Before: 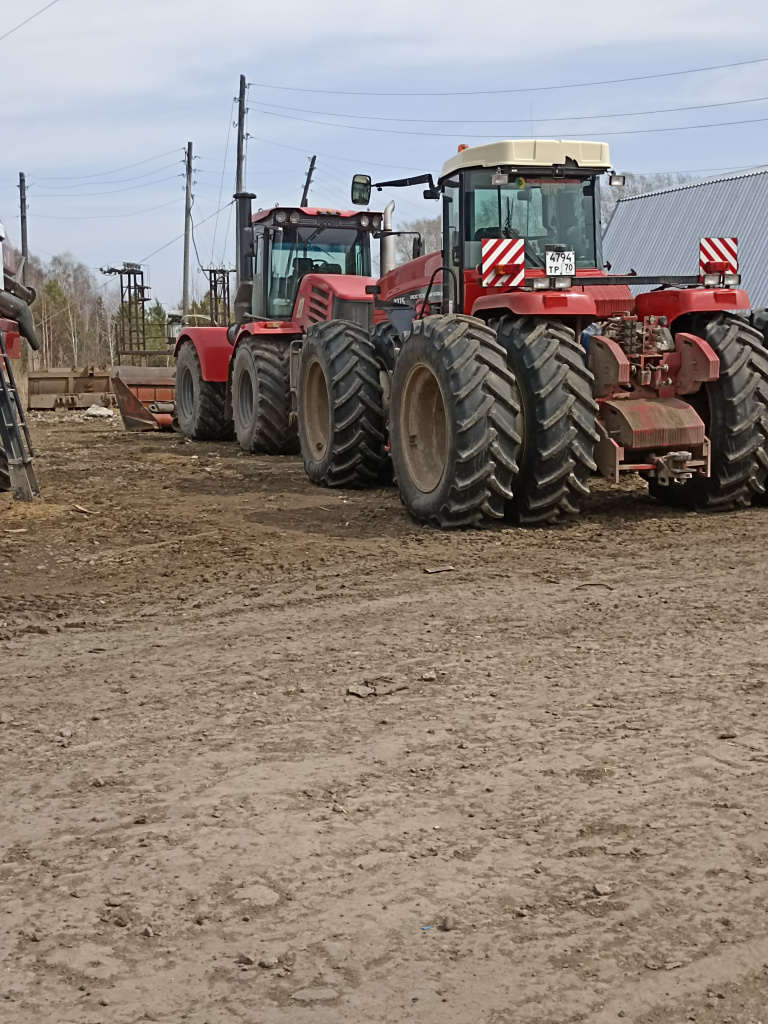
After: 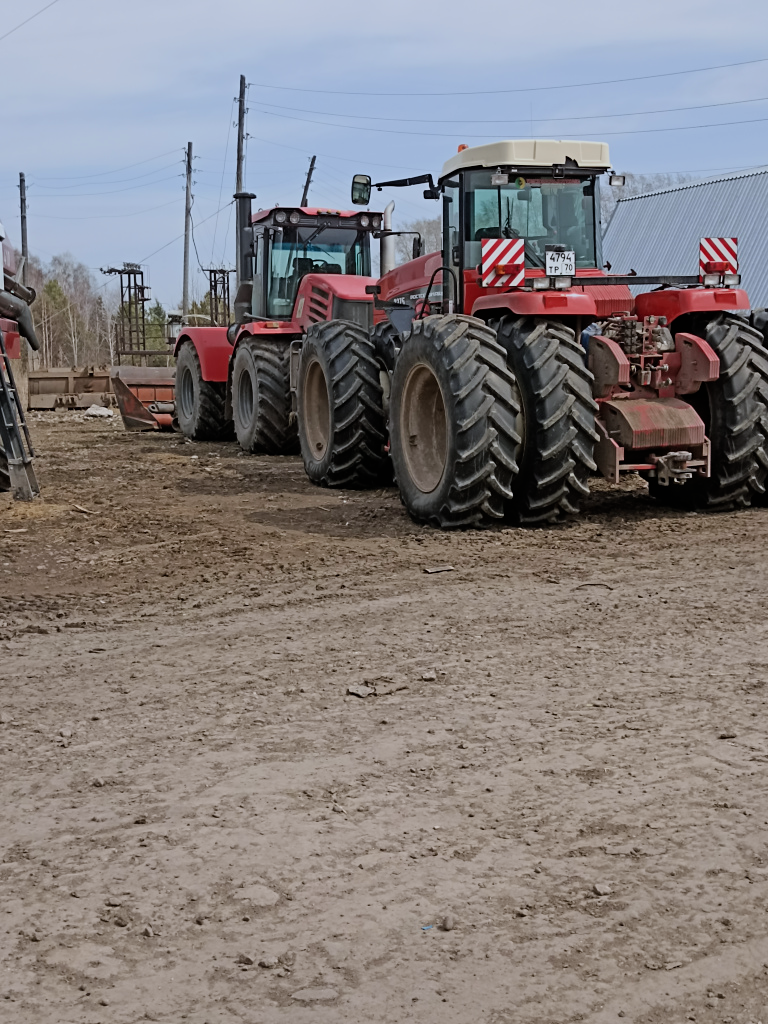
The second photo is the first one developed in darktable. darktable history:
color correction: highlights a* -0.772, highlights b* -8.92
filmic rgb: black relative exposure -7.65 EV, white relative exposure 4.56 EV, hardness 3.61, color science v6 (2022)
